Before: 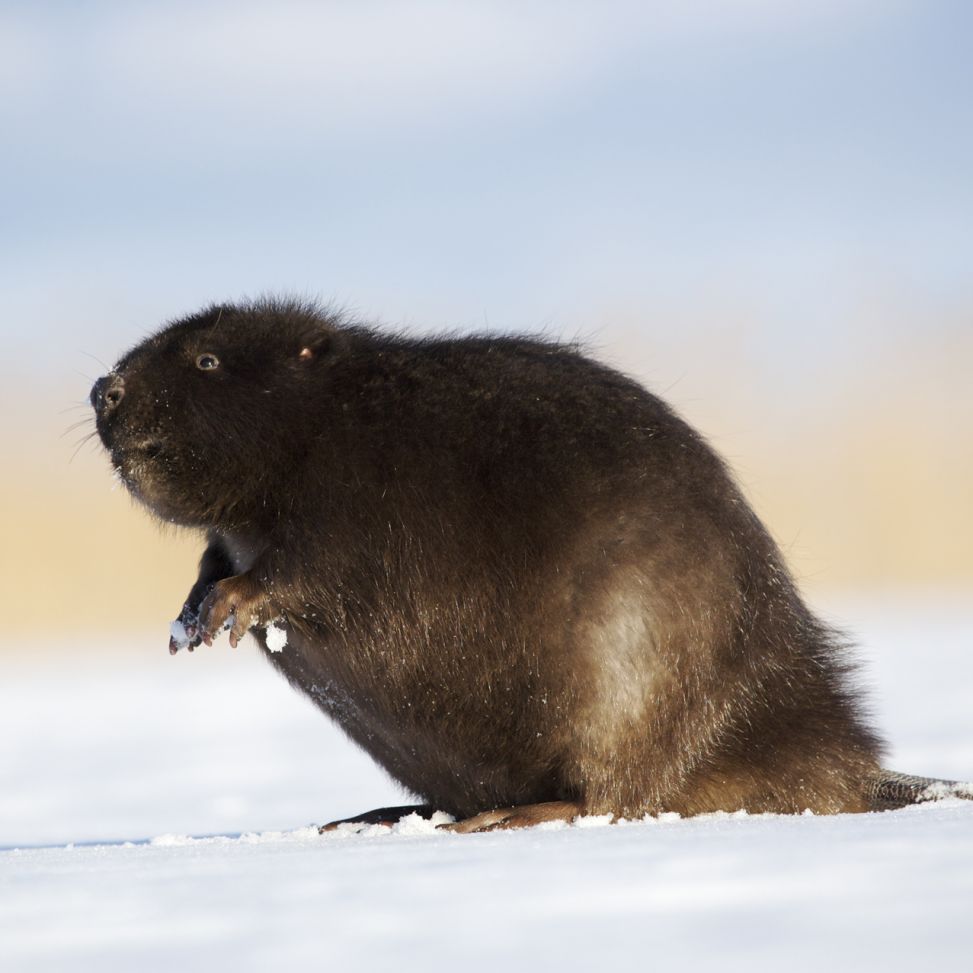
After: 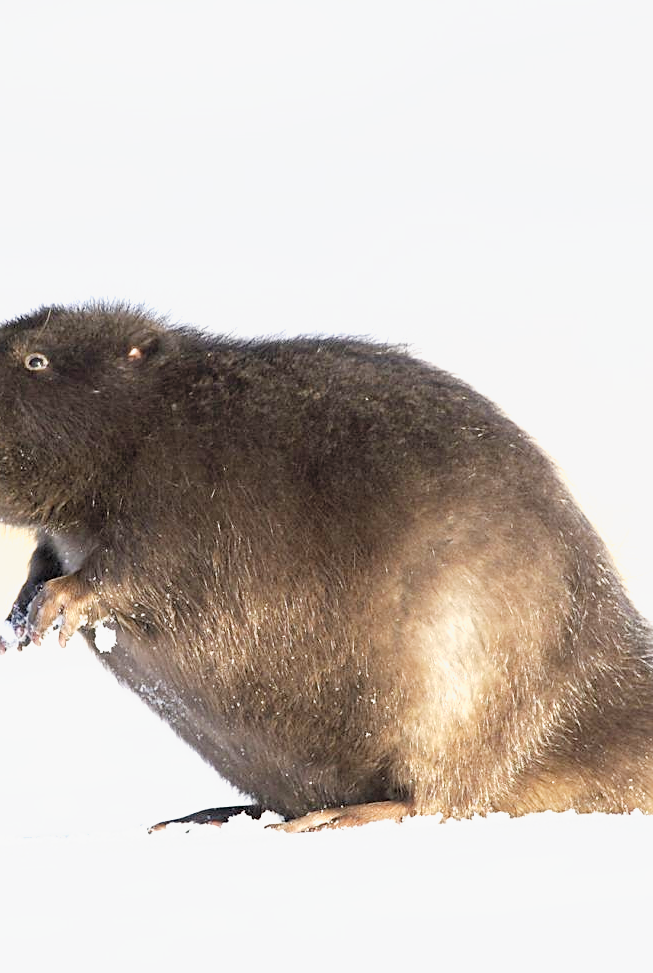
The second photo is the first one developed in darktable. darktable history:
exposure: exposure 0.363 EV, compensate exposure bias true, compensate highlight preservation false
sharpen: on, module defaults
tone curve: curves: ch0 [(0, 0) (0.55, 0.716) (0.841, 0.969)], preserve colors none
crop and rotate: left 17.638%, right 15.243%
contrast brightness saturation: brightness 0.149
